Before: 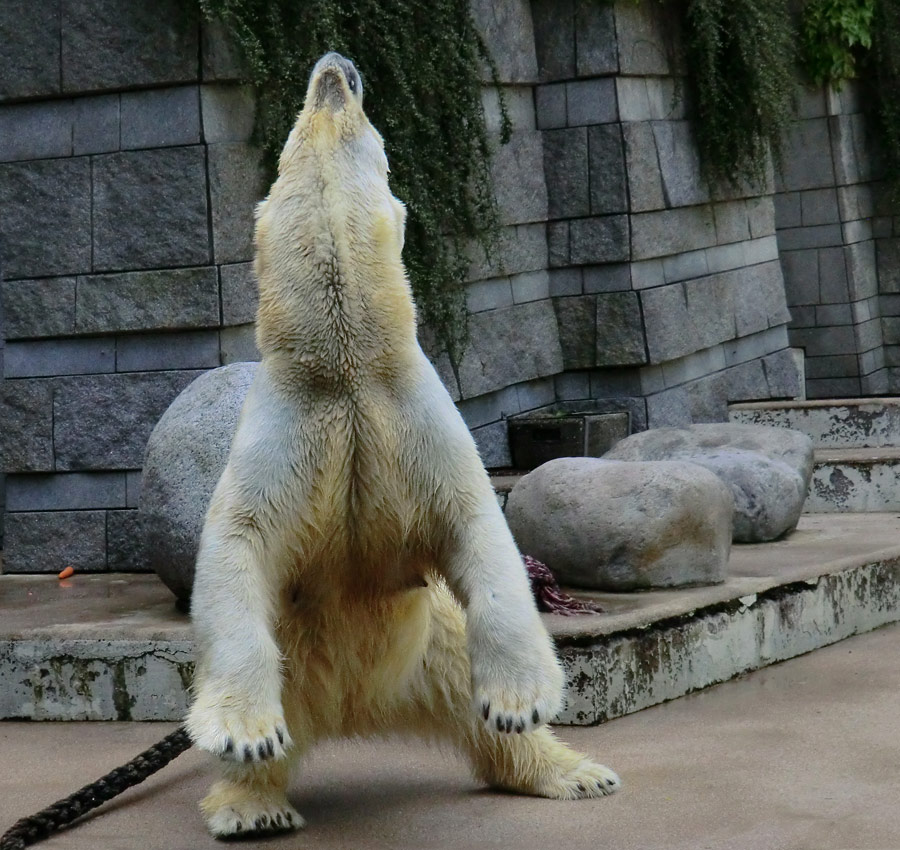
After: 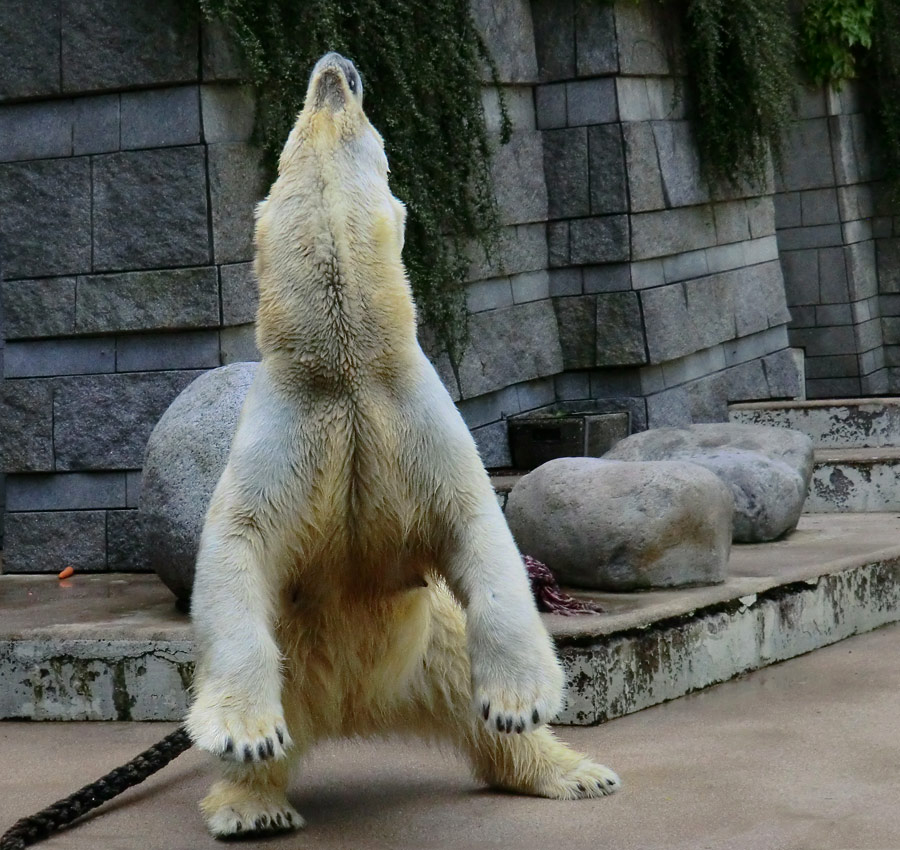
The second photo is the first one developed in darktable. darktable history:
contrast brightness saturation: contrast 0.084, saturation 0.023
